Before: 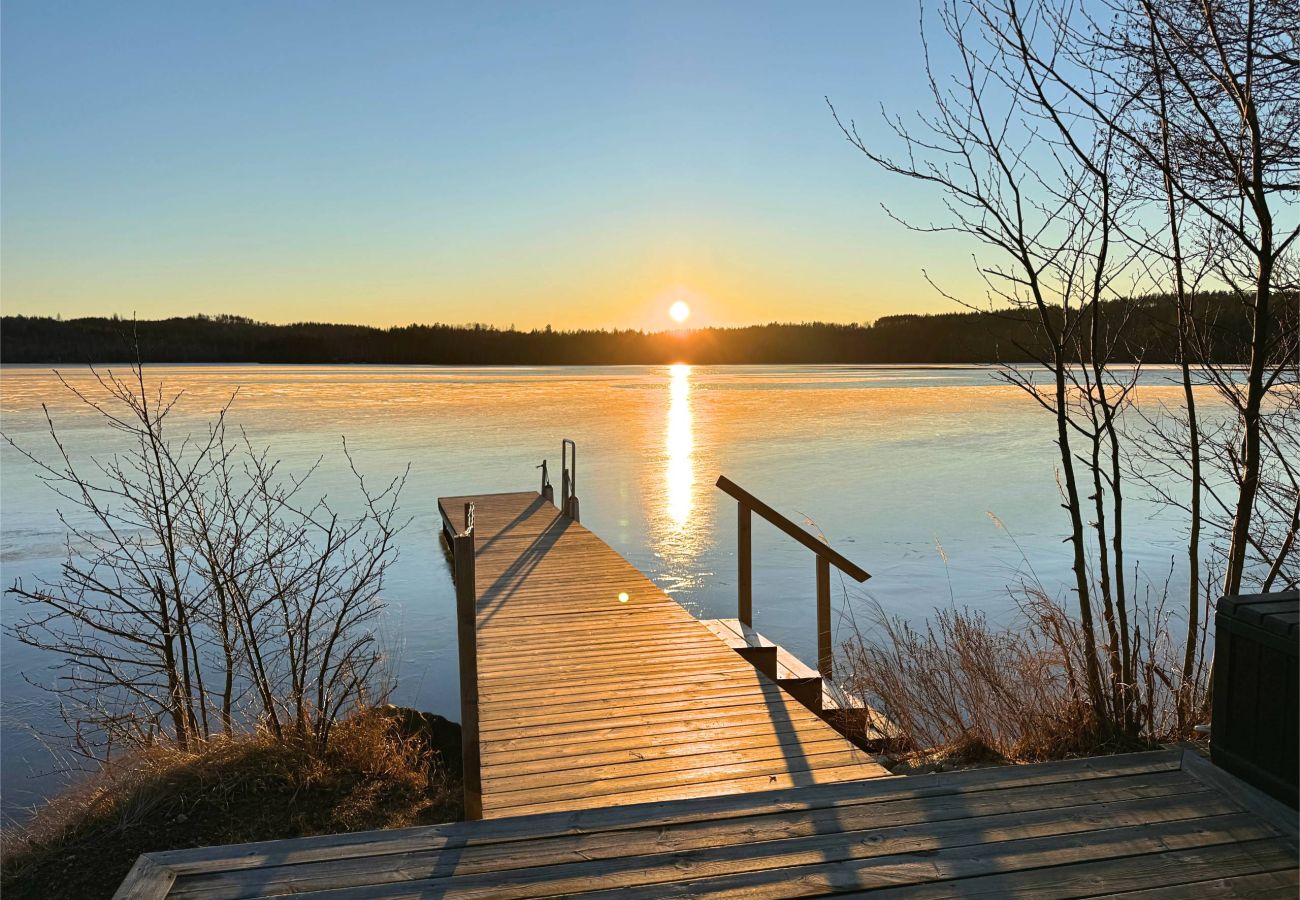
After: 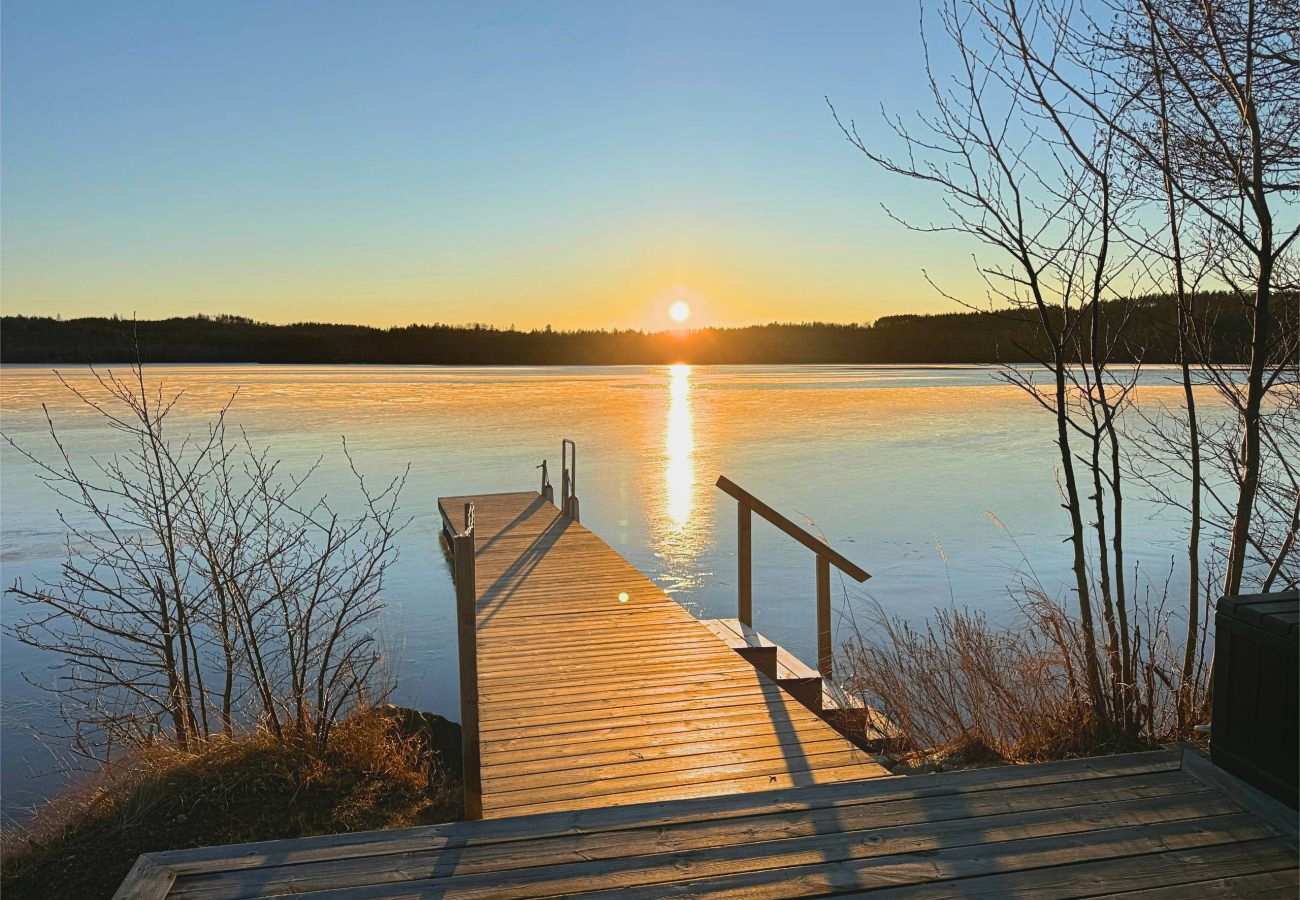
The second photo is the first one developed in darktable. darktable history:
contrast brightness saturation: contrast -0.022, brightness -0.007, saturation 0.039
contrast equalizer: y [[0.439, 0.44, 0.442, 0.457, 0.493, 0.498], [0.5 ×6], [0.5 ×6], [0 ×6], [0 ×6]]
